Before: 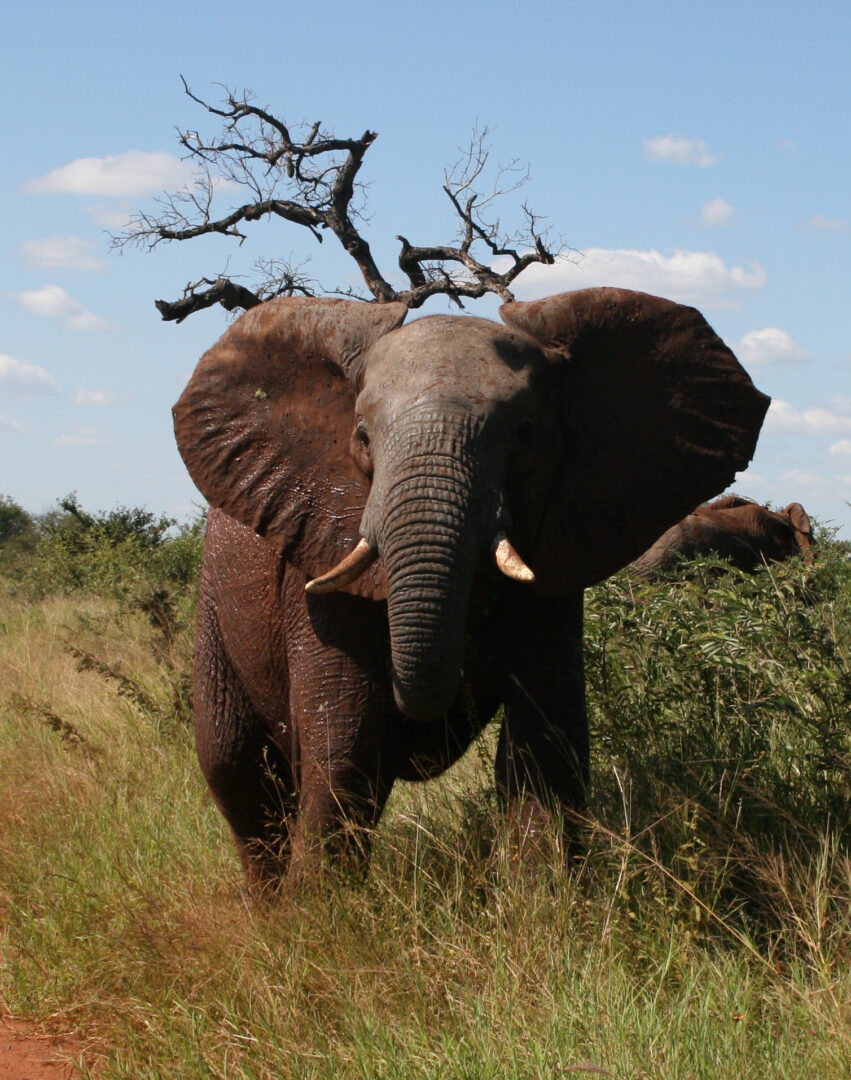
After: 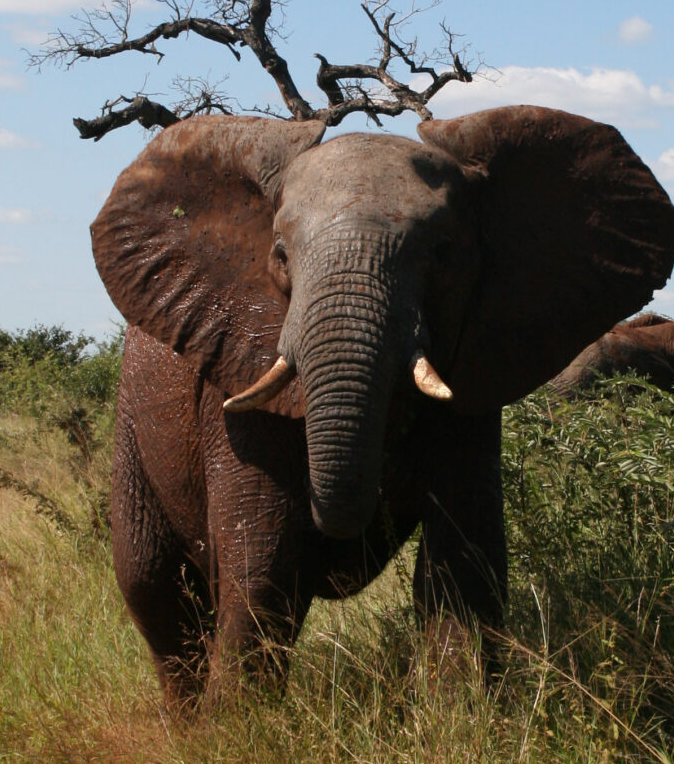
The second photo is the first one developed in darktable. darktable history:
crop: left 9.636%, top 16.902%, right 11.125%, bottom 12.327%
